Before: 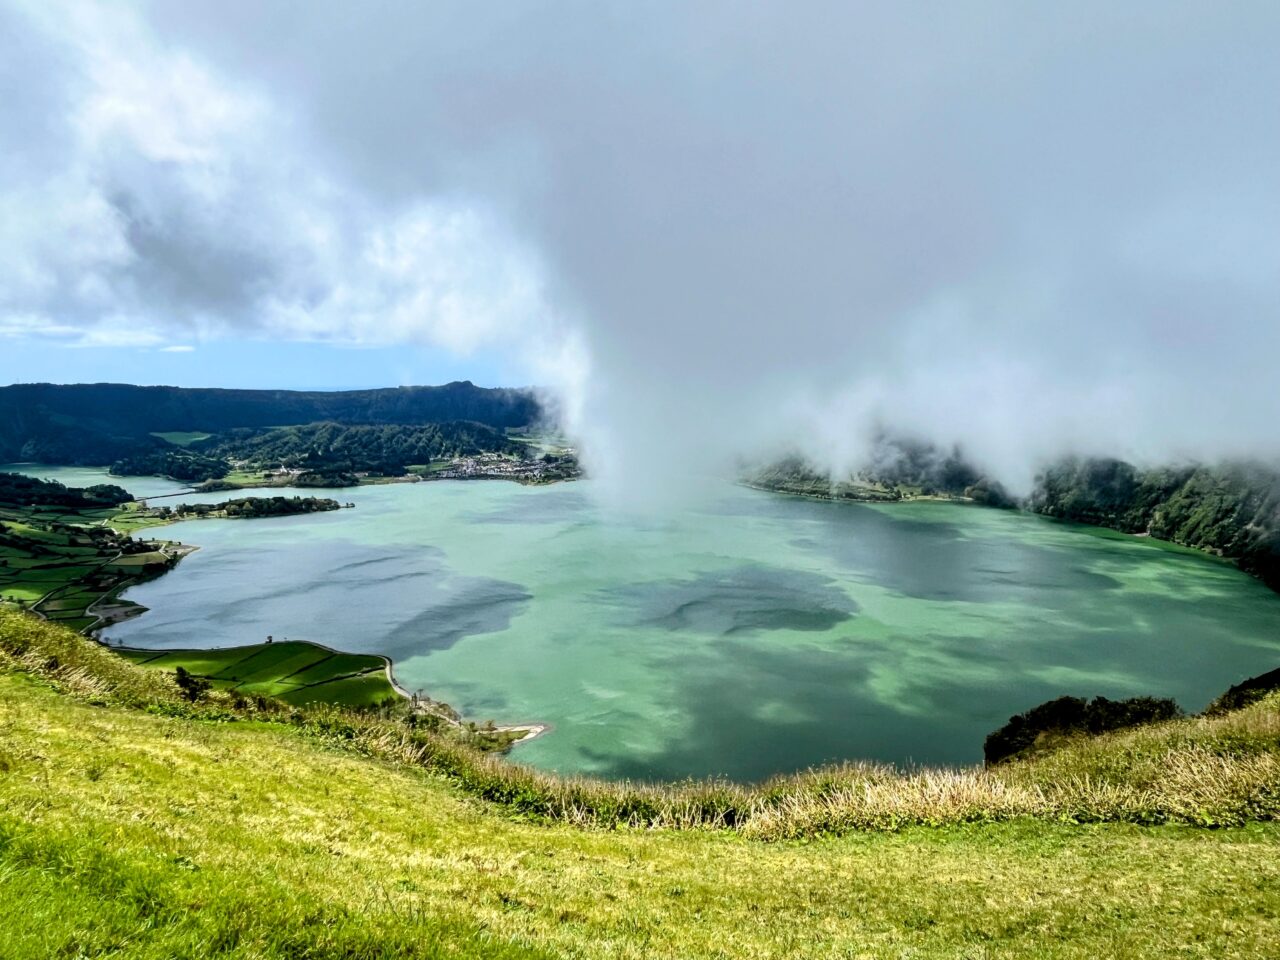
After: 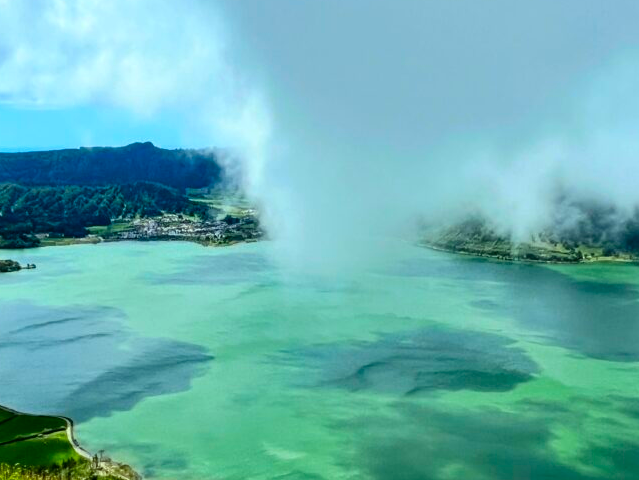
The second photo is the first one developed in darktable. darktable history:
crop: left 25%, top 25%, right 25%, bottom 25%
color correction: highlights a* -7.33, highlights b* 1.26, shadows a* -3.55, saturation 1.4
